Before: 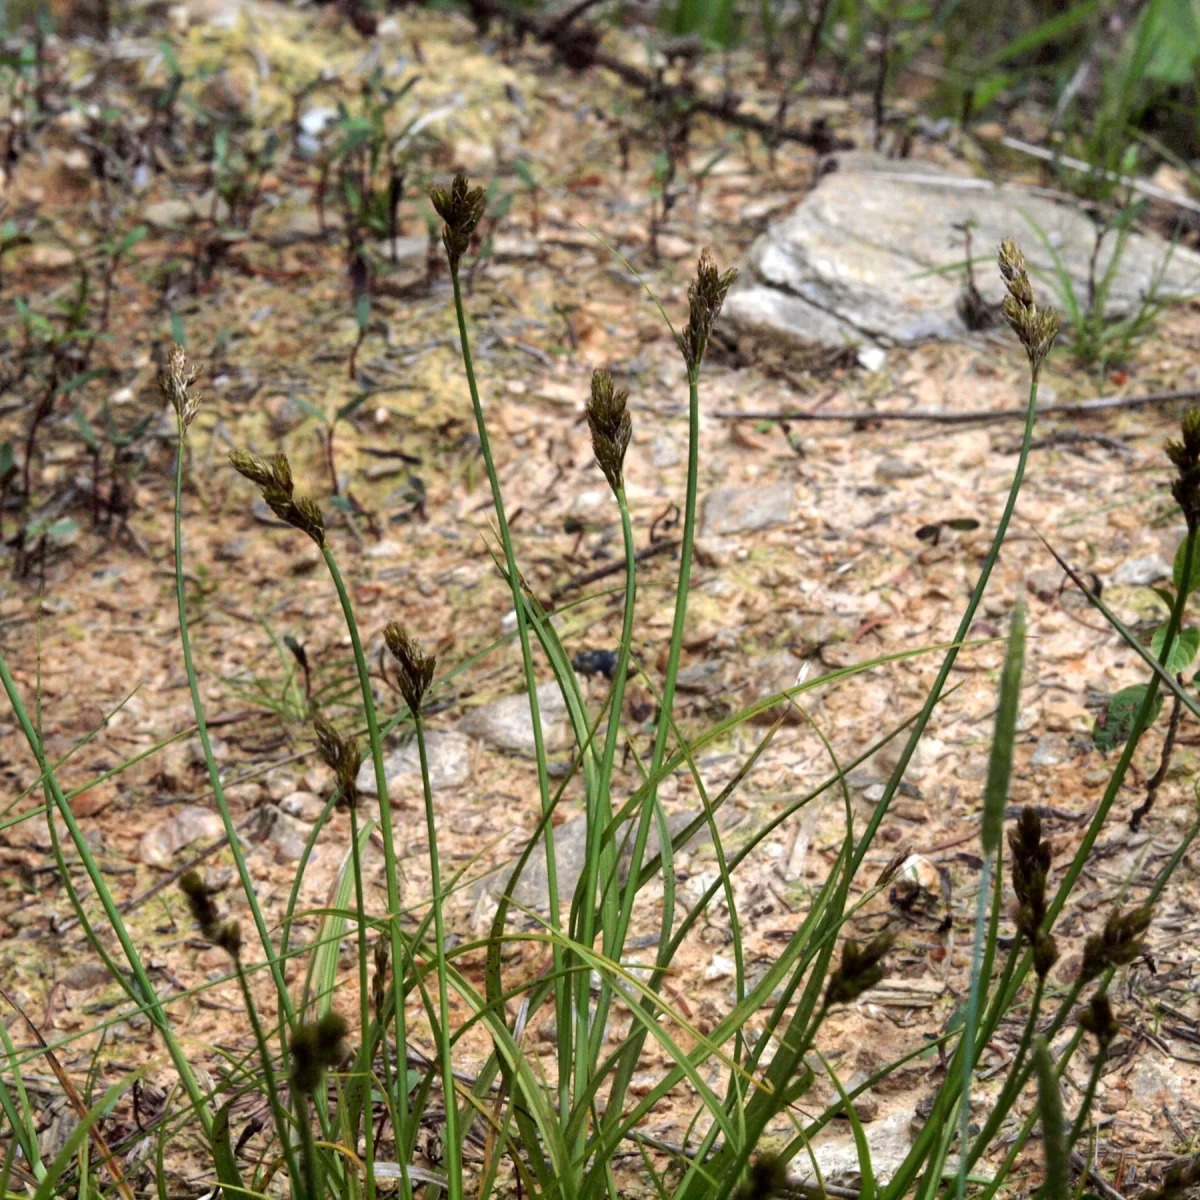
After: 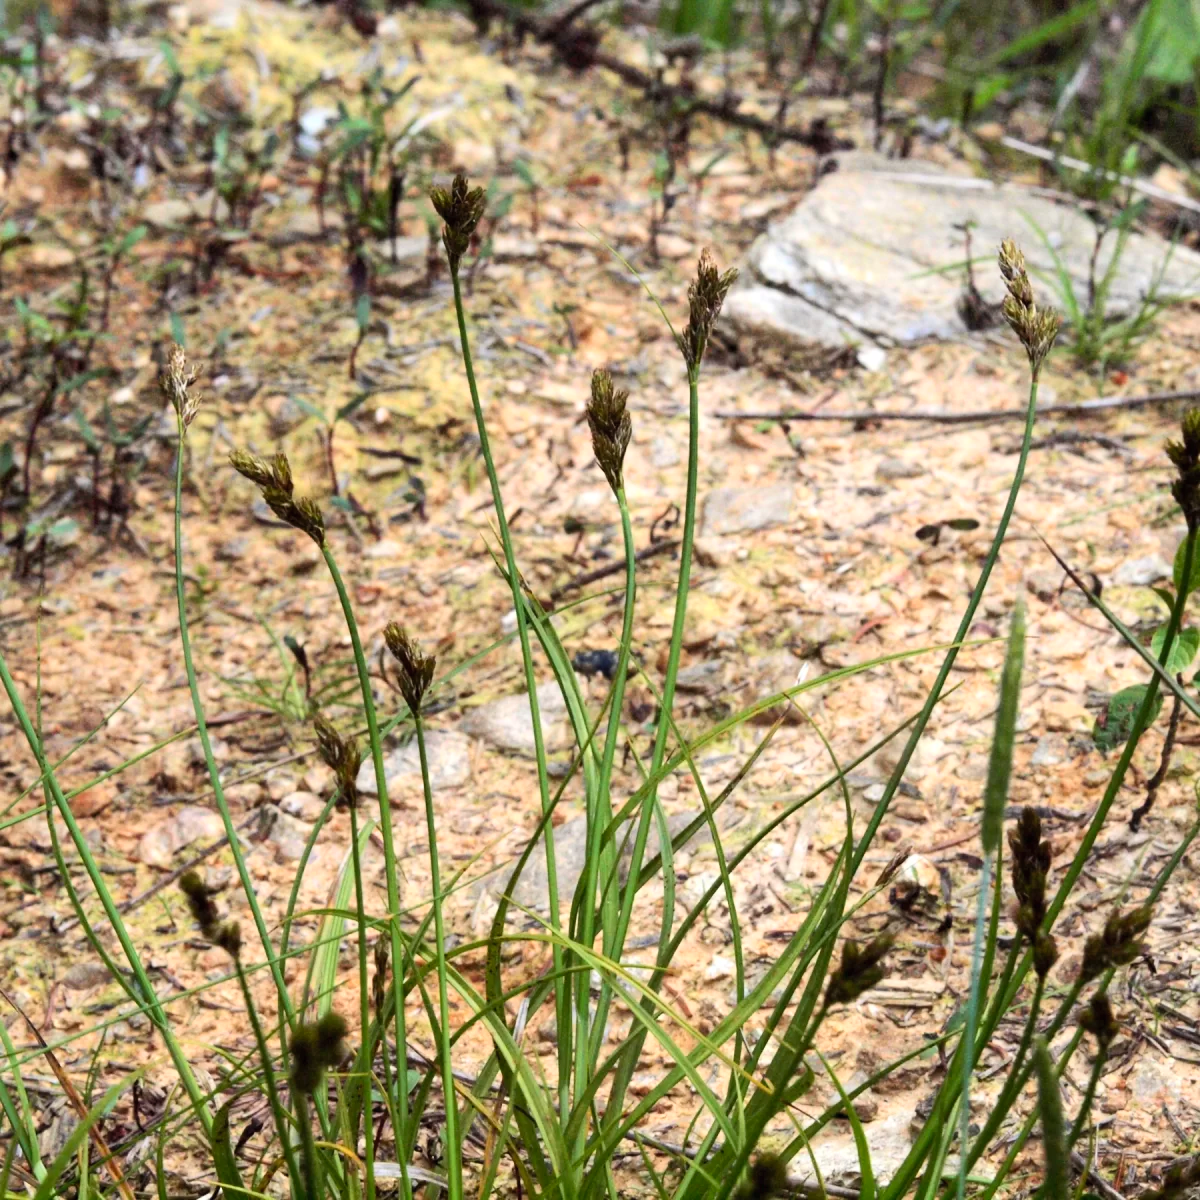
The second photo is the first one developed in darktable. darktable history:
contrast brightness saturation: contrast 0.196, brightness 0.155, saturation 0.216
